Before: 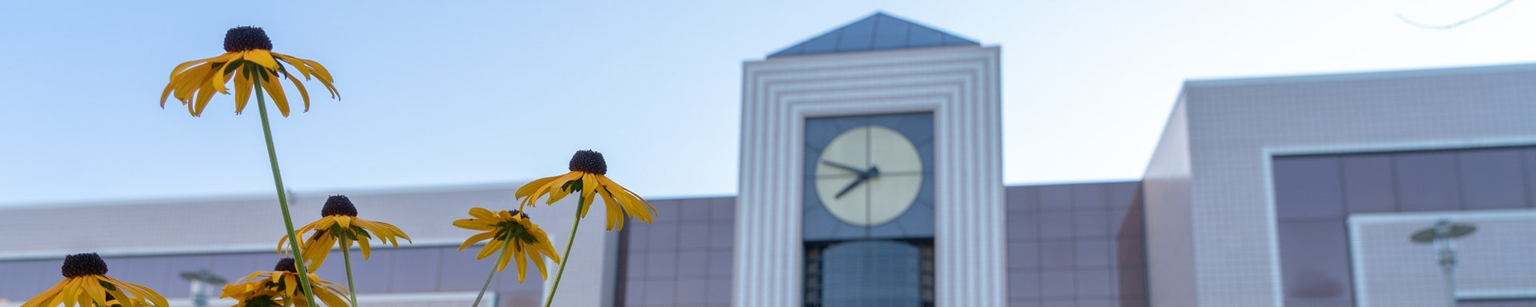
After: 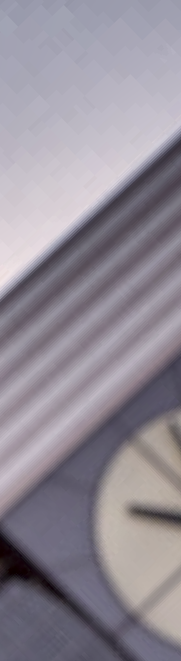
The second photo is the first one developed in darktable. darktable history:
color correction: highlights a* 10.16, highlights b* 9.7, shadows a* 8.03, shadows b* 8.11, saturation 0.769
crop and rotate: angle -46.08°, top 16.089%, right 0.975%, bottom 11.756%
exposure: black level correction 0.001, compensate exposure bias true, compensate highlight preservation false
shadows and highlights: shadows 24.58, highlights -78.14, soften with gaussian
local contrast: on, module defaults
